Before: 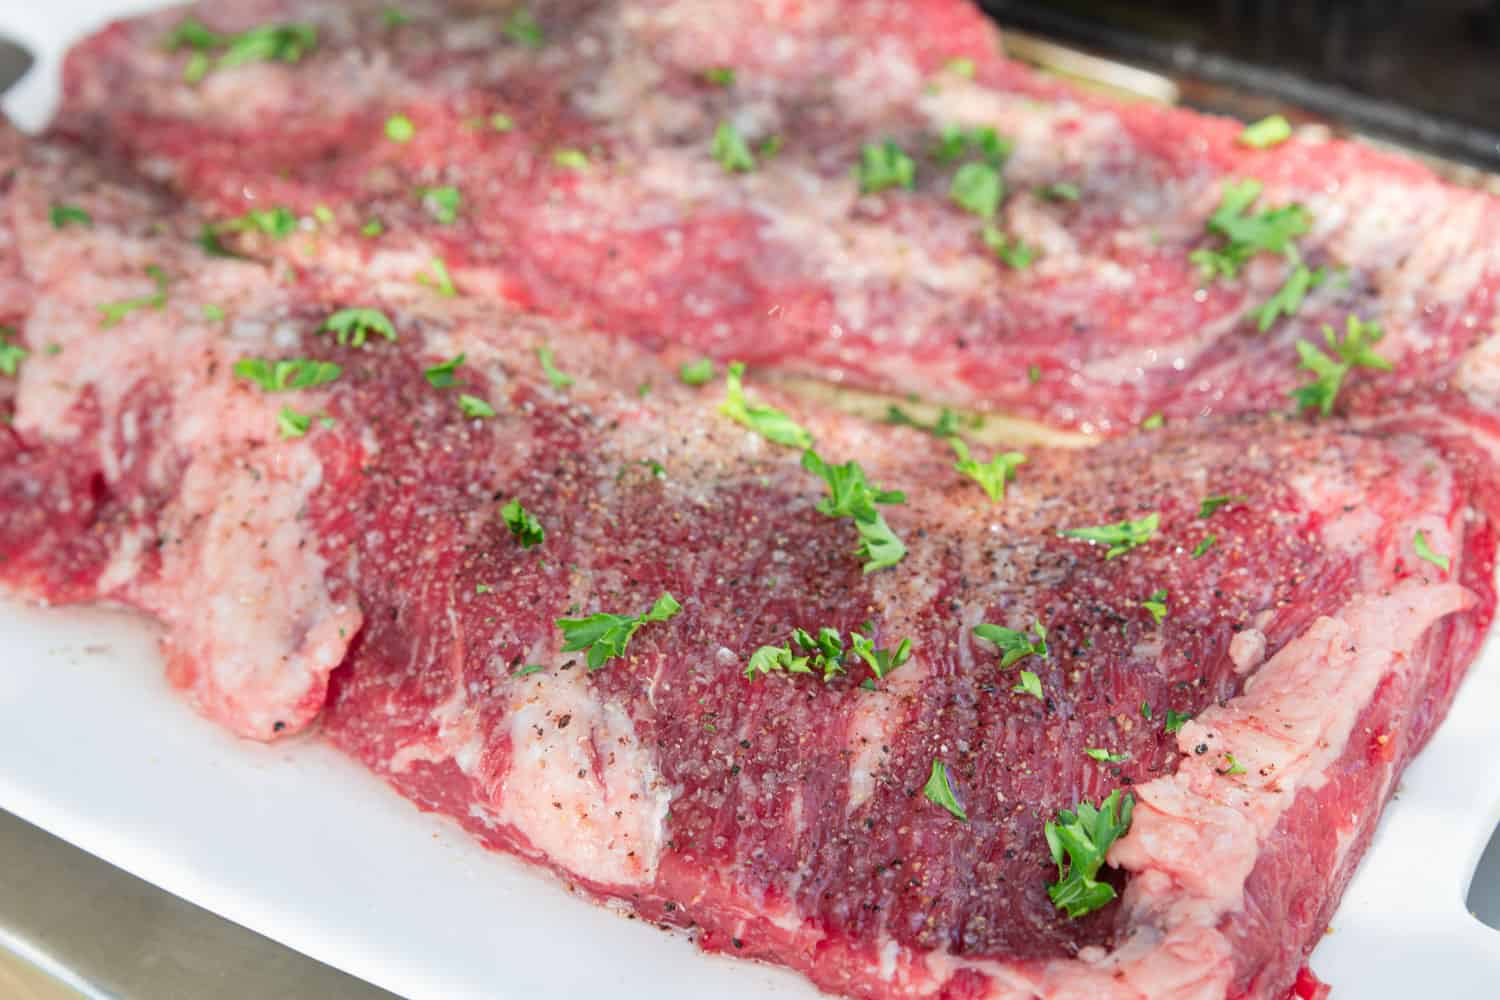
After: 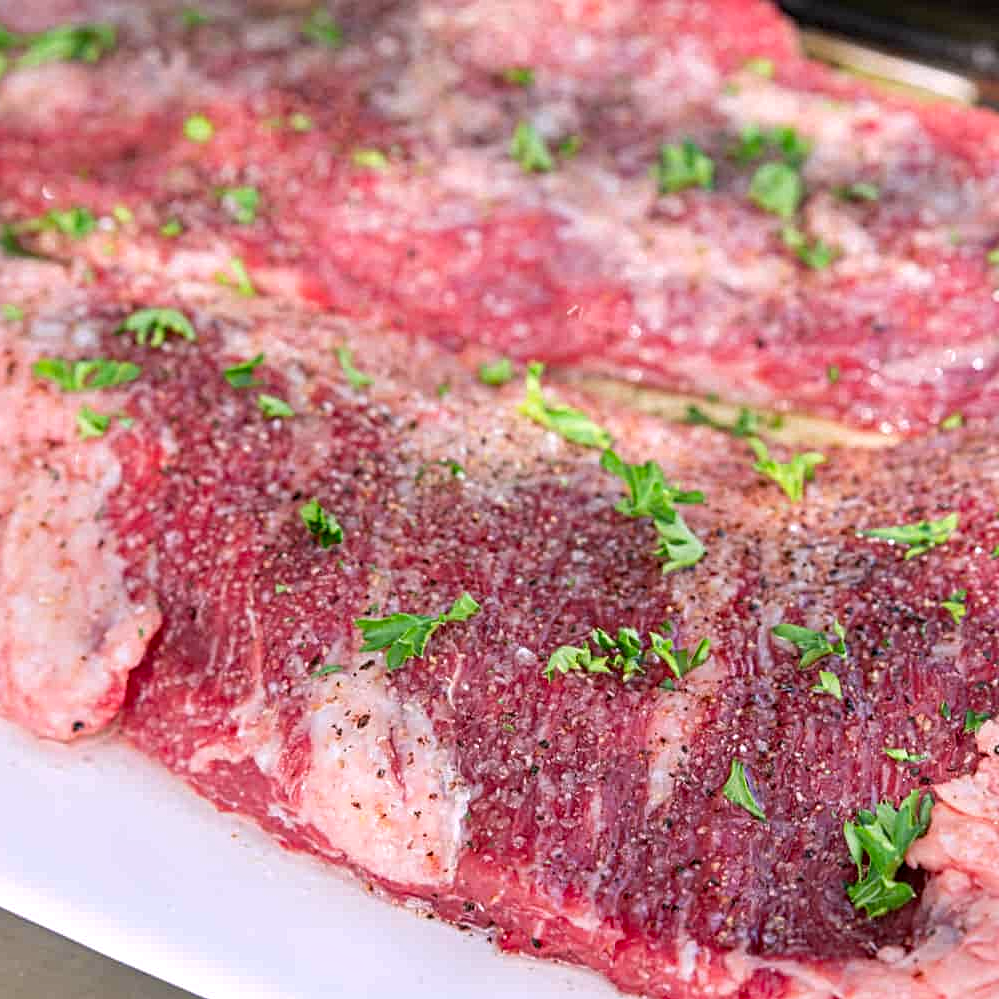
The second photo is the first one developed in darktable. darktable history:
crop and rotate: left 13.409%, right 19.924%
haze removal: compatibility mode true, adaptive false
contrast equalizer: y [[0.5, 0.5, 0.5, 0.539, 0.64, 0.611], [0.5 ×6], [0.5 ×6], [0 ×6], [0 ×6]]
white balance: red 1.05, blue 1.072
